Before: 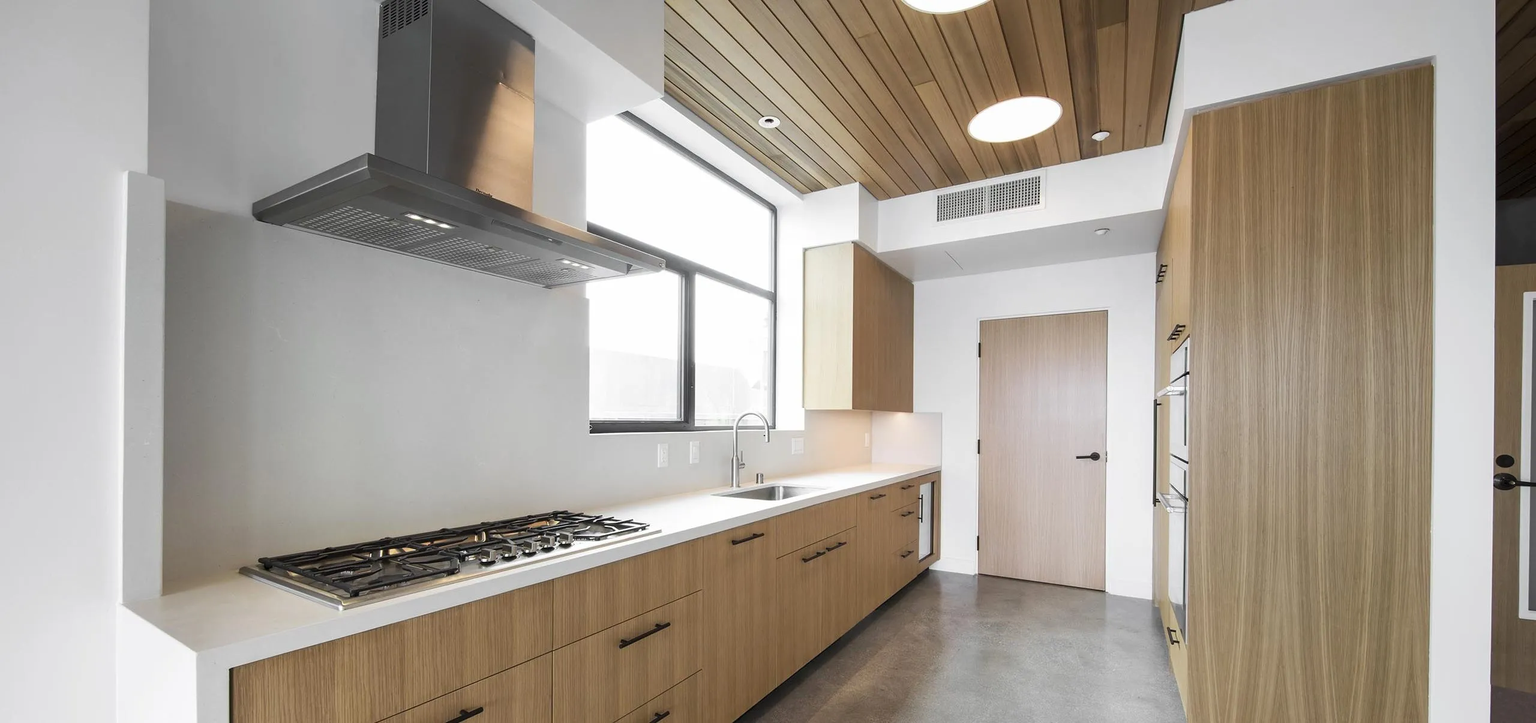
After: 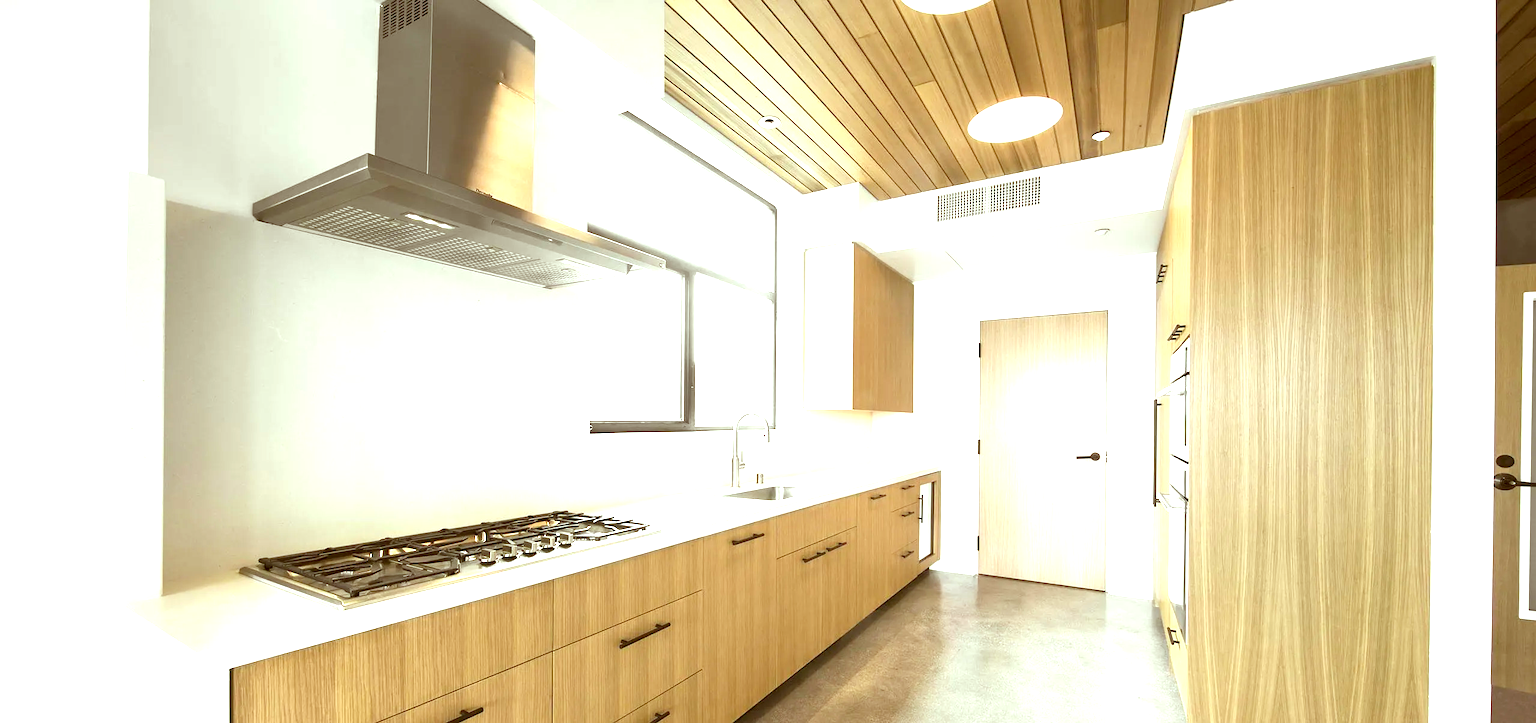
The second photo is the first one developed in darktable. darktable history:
exposure: black level correction 0, exposure 1.391 EV, compensate highlight preservation false
color correction: highlights a* -6.03, highlights b* 9.19, shadows a* 10.71, shadows b* 23.58
